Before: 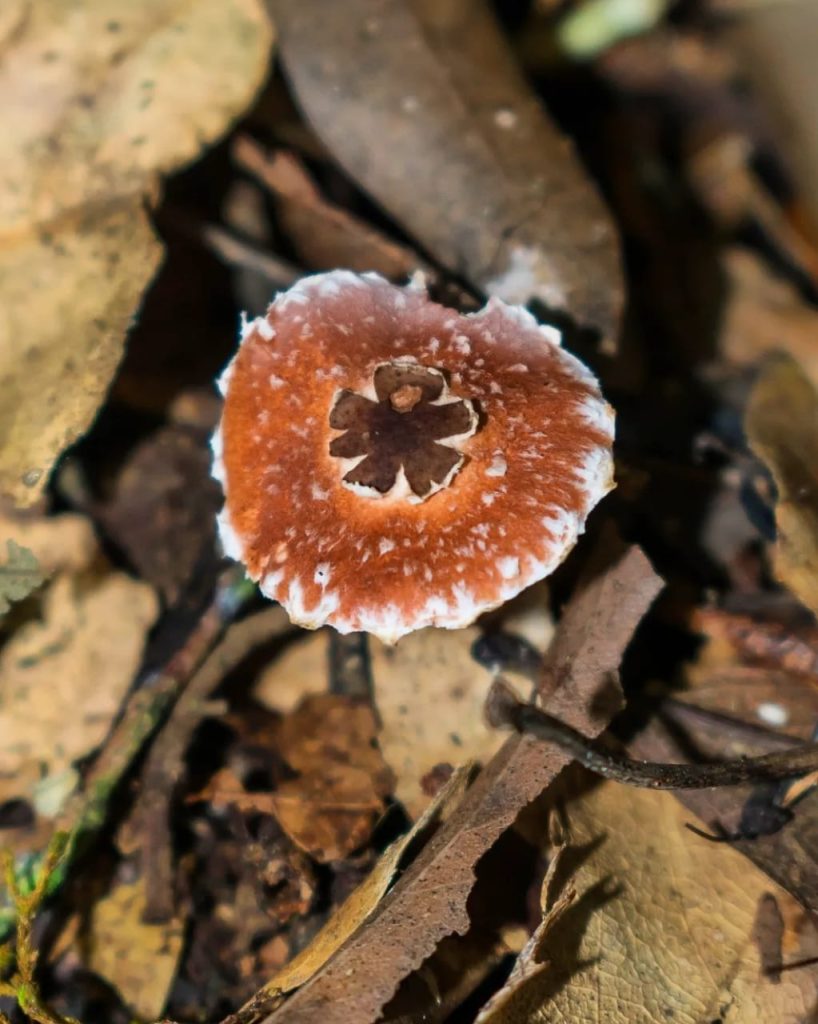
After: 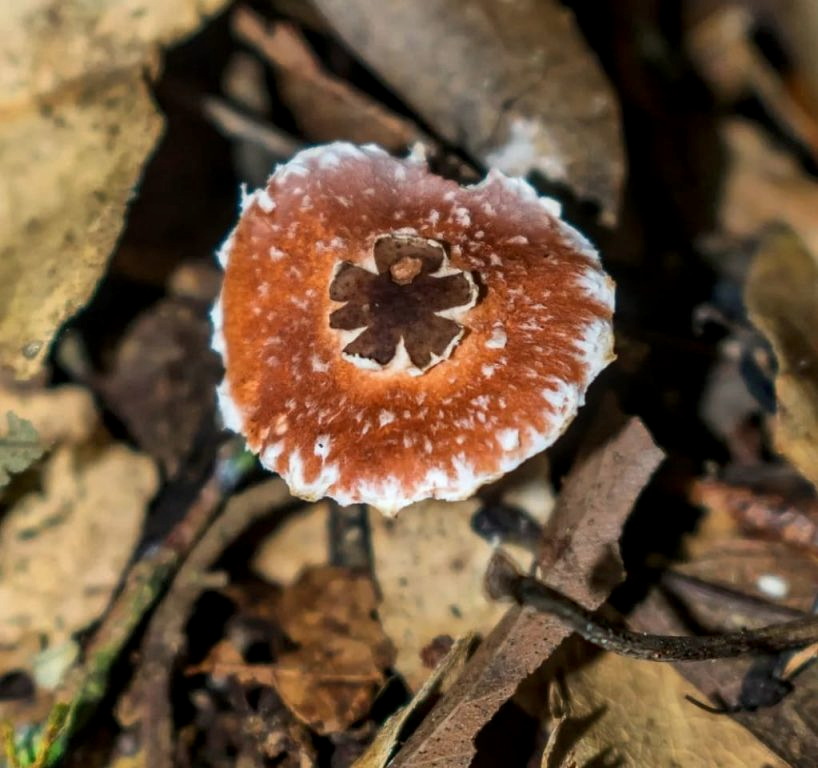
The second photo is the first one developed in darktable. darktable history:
crop and rotate: top 12.5%, bottom 12.5%
white balance: red 0.978, blue 0.999
local contrast: on, module defaults
